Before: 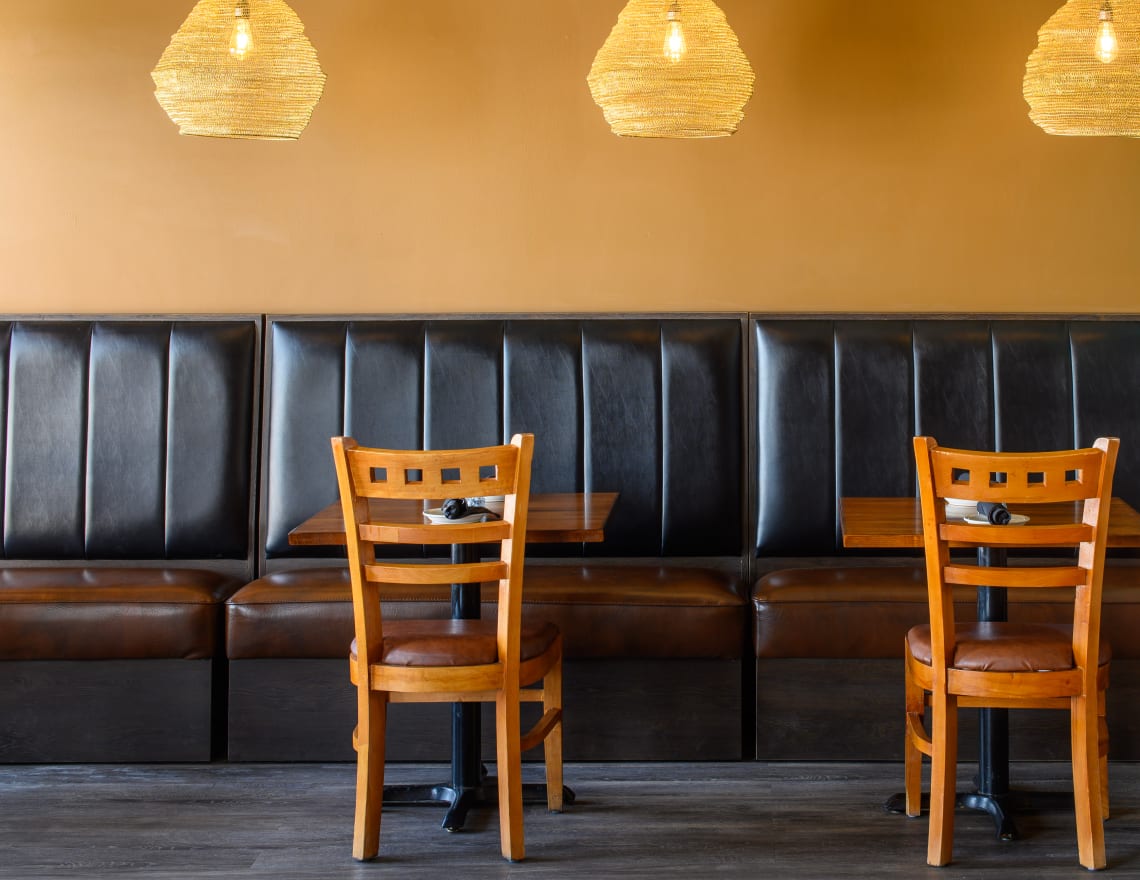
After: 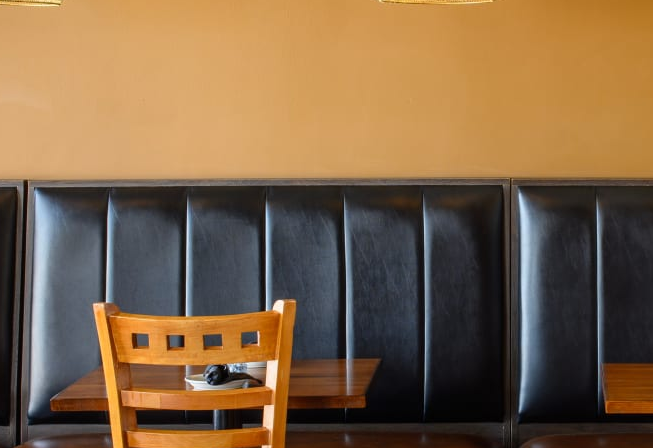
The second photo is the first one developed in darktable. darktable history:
crop: left 20.953%, top 15.252%, right 21.709%, bottom 33.836%
